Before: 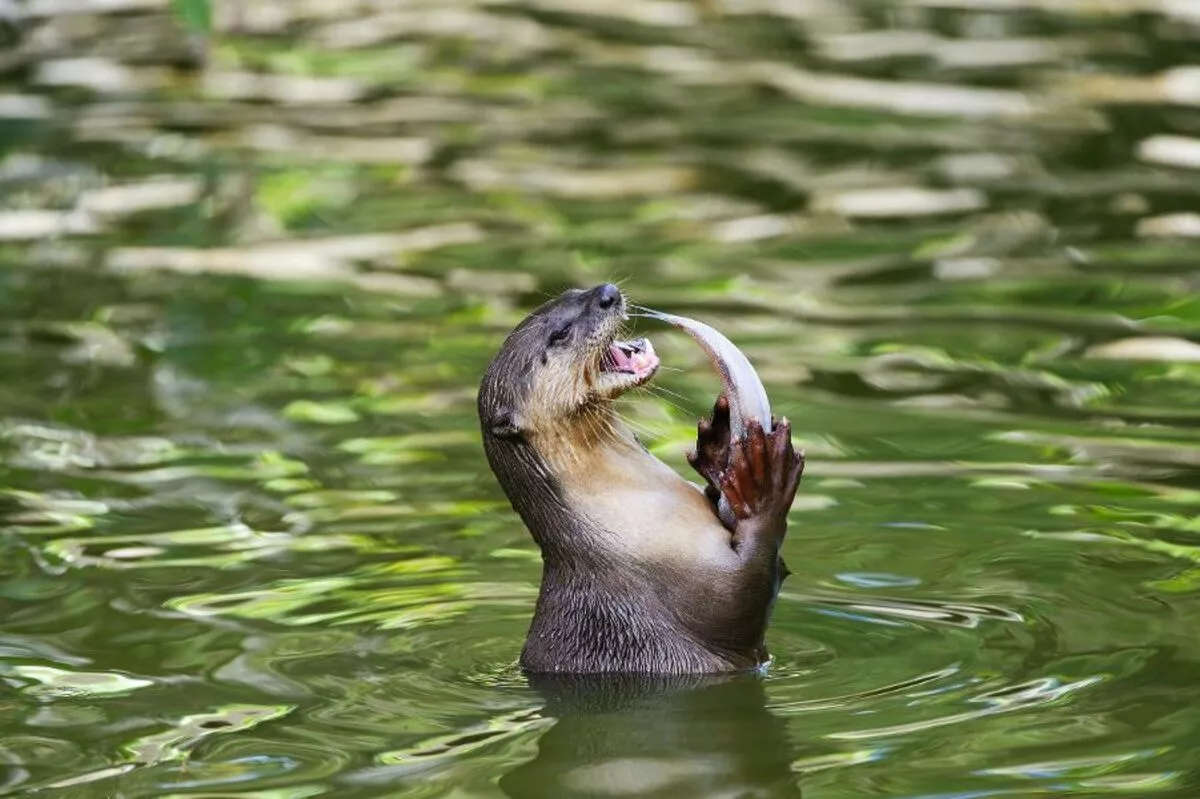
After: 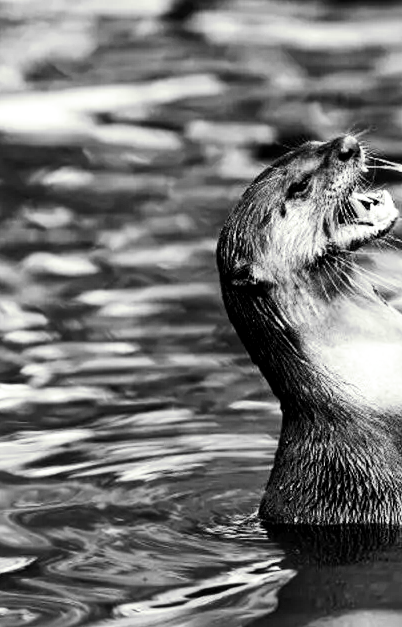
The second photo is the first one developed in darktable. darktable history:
color calibration: output gray [0.18, 0.41, 0.41, 0], gray › normalize channels true, illuminant same as pipeline (D50), adaptation XYZ, x 0.346, y 0.359, gamut compression 0
crop and rotate: left 21.77%, top 18.528%, right 44.676%, bottom 2.997%
local contrast: highlights 100%, shadows 100%, detail 120%, midtone range 0.2
tone curve: curves: ch0 [(0, 0) (0.003, 0.002) (0.011, 0.002) (0.025, 0.002) (0.044, 0.002) (0.069, 0.002) (0.1, 0.003) (0.136, 0.008) (0.177, 0.03) (0.224, 0.058) (0.277, 0.139) (0.335, 0.233) (0.399, 0.363) (0.468, 0.506) (0.543, 0.649) (0.623, 0.781) (0.709, 0.88) (0.801, 0.956) (0.898, 0.994) (1, 1)], preserve colors none
split-toning: shadows › saturation 0.61, highlights › saturation 0.58, balance -28.74, compress 87.36%
